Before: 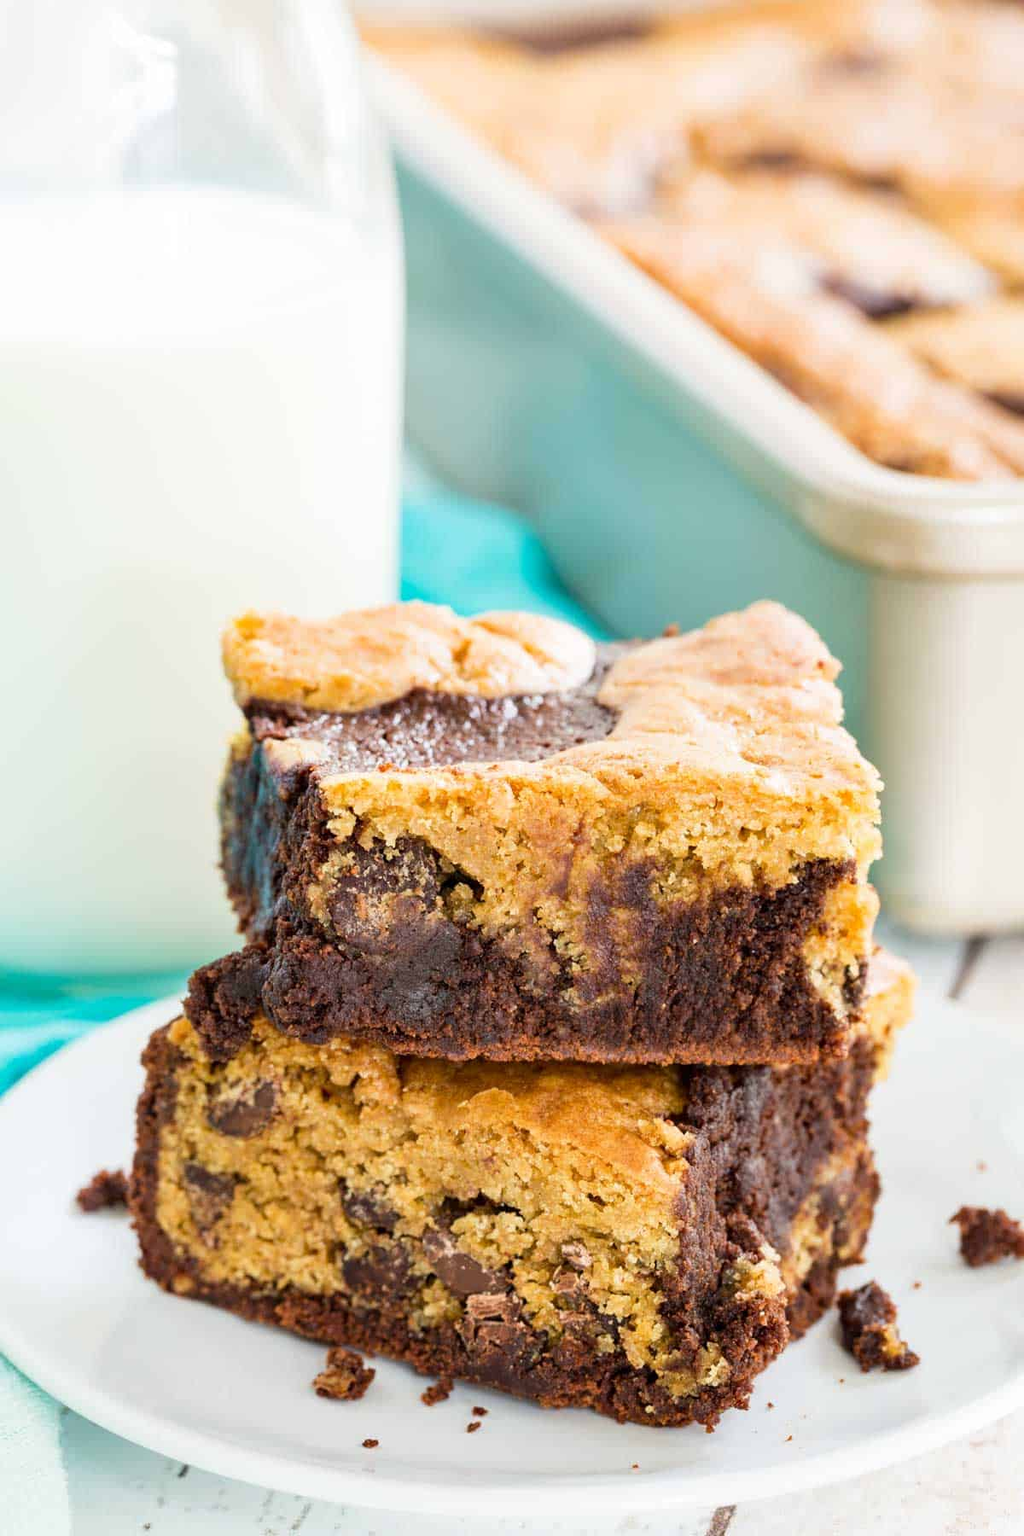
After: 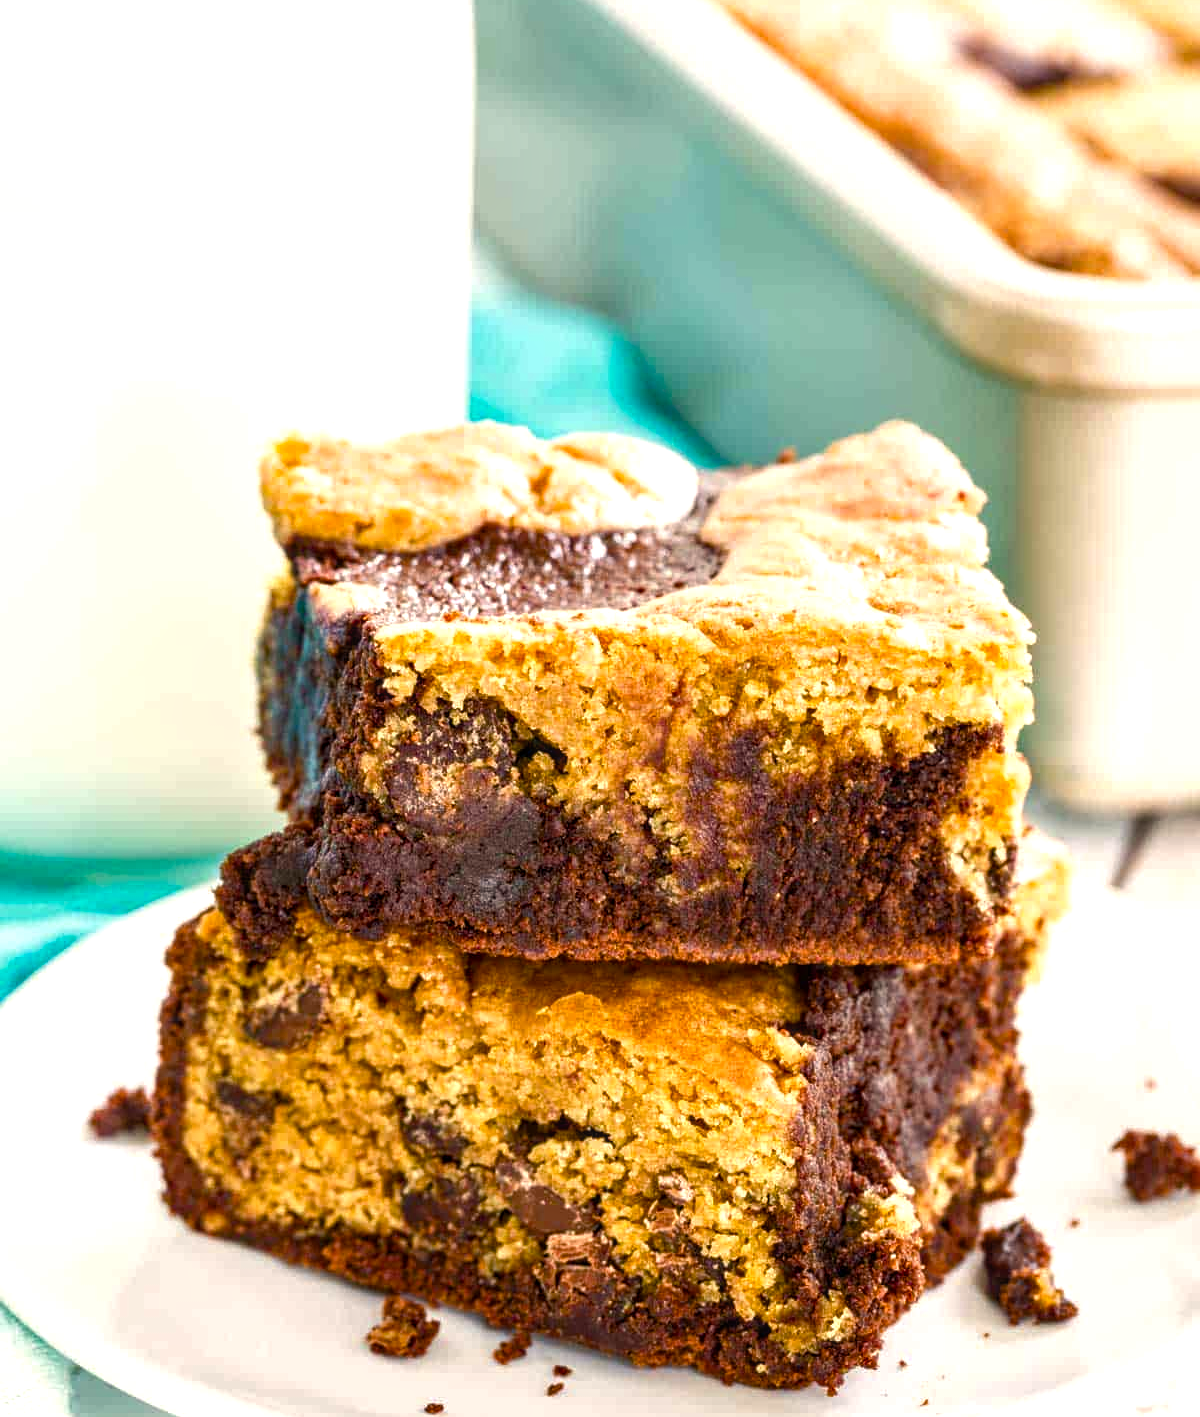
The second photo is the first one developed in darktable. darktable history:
tone equalizer: on, module defaults
tone curve: curves: ch0 [(0, 0) (0.8, 0.757) (1, 1)], color space Lab, independent channels, preserve colors none
crop and rotate: top 15.727%, bottom 5.52%
color balance rgb: highlights gain › chroma 3.047%, highlights gain › hue 60.15°, perceptual saturation grading › global saturation 20%, perceptual saturation grading › highlights -25.599%, perceptual saturation grading › shadows 26.129%, perceptual brilliance grading › highlights 11.199%, global vibrance 20.737%
local contrast: on, module defaults
